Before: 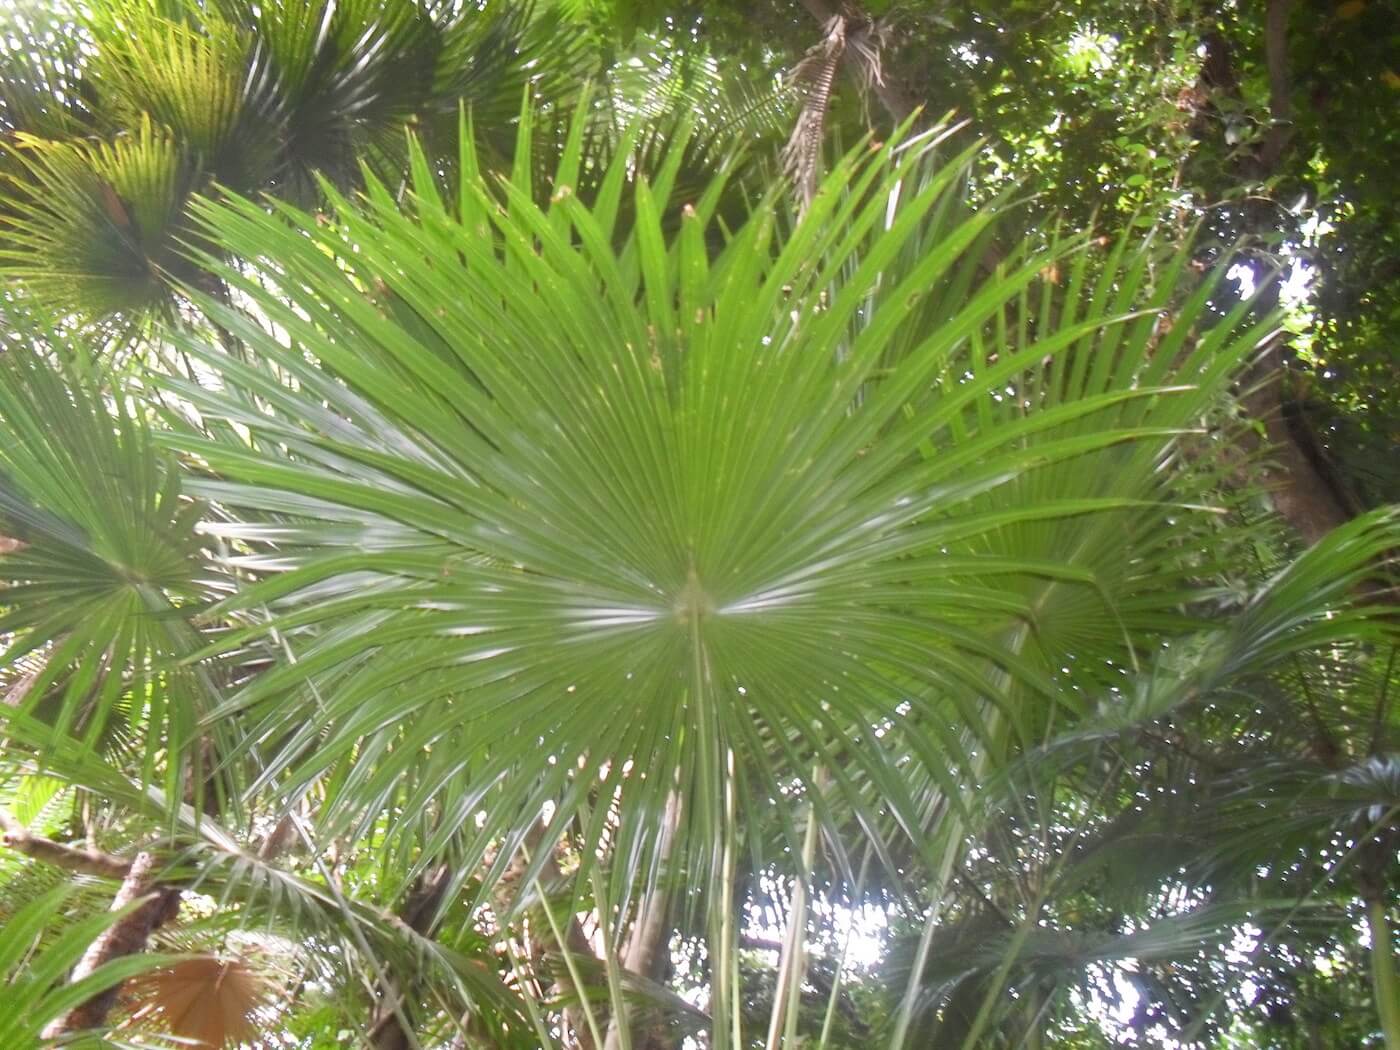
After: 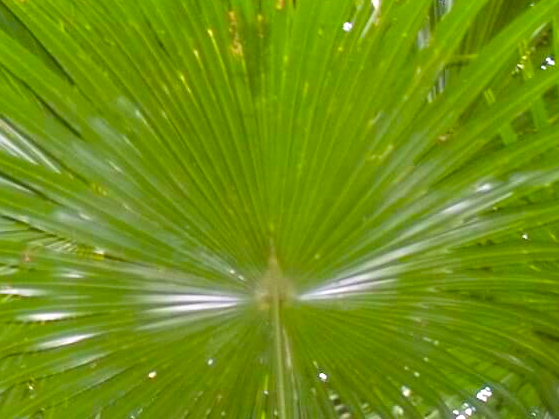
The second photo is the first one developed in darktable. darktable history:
color balance rgb: linear chroma grading › global chroma 15%, perceptual saturation grading › global saturation 30%
contrast equalizer: octaves 7, y [[0.6 ×6], [0.55 ×6], [0 ×6], [0 ×6], [0 ×6]], mix 0.53
crop: left 30%, top 30%, right 30%, bottom 30%
